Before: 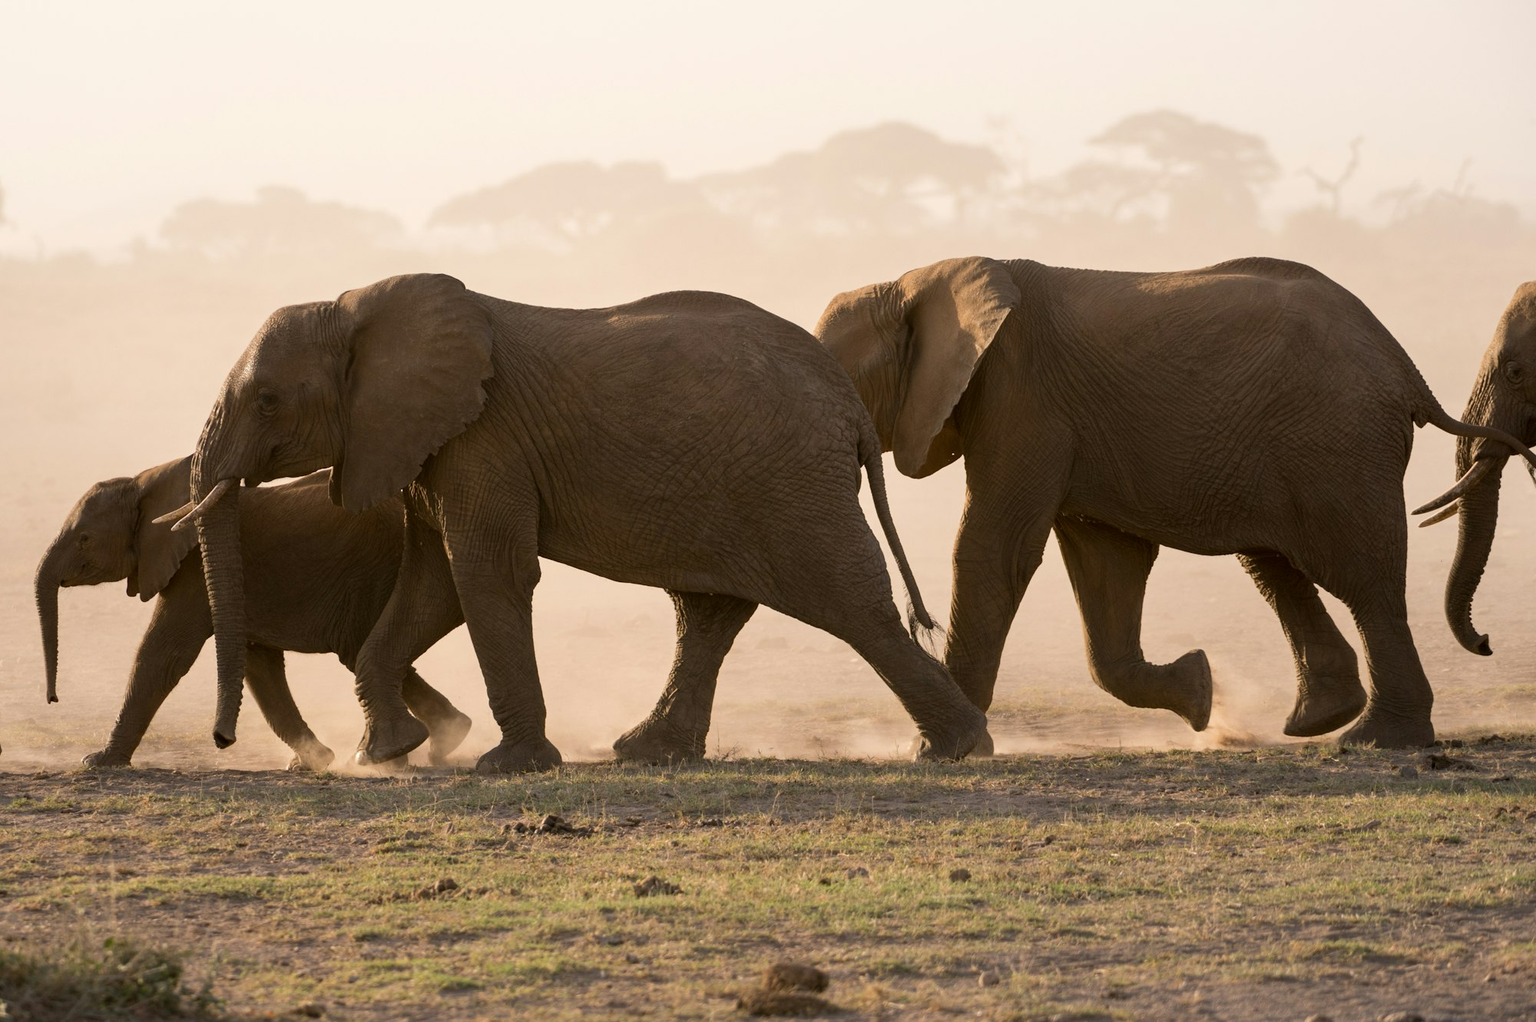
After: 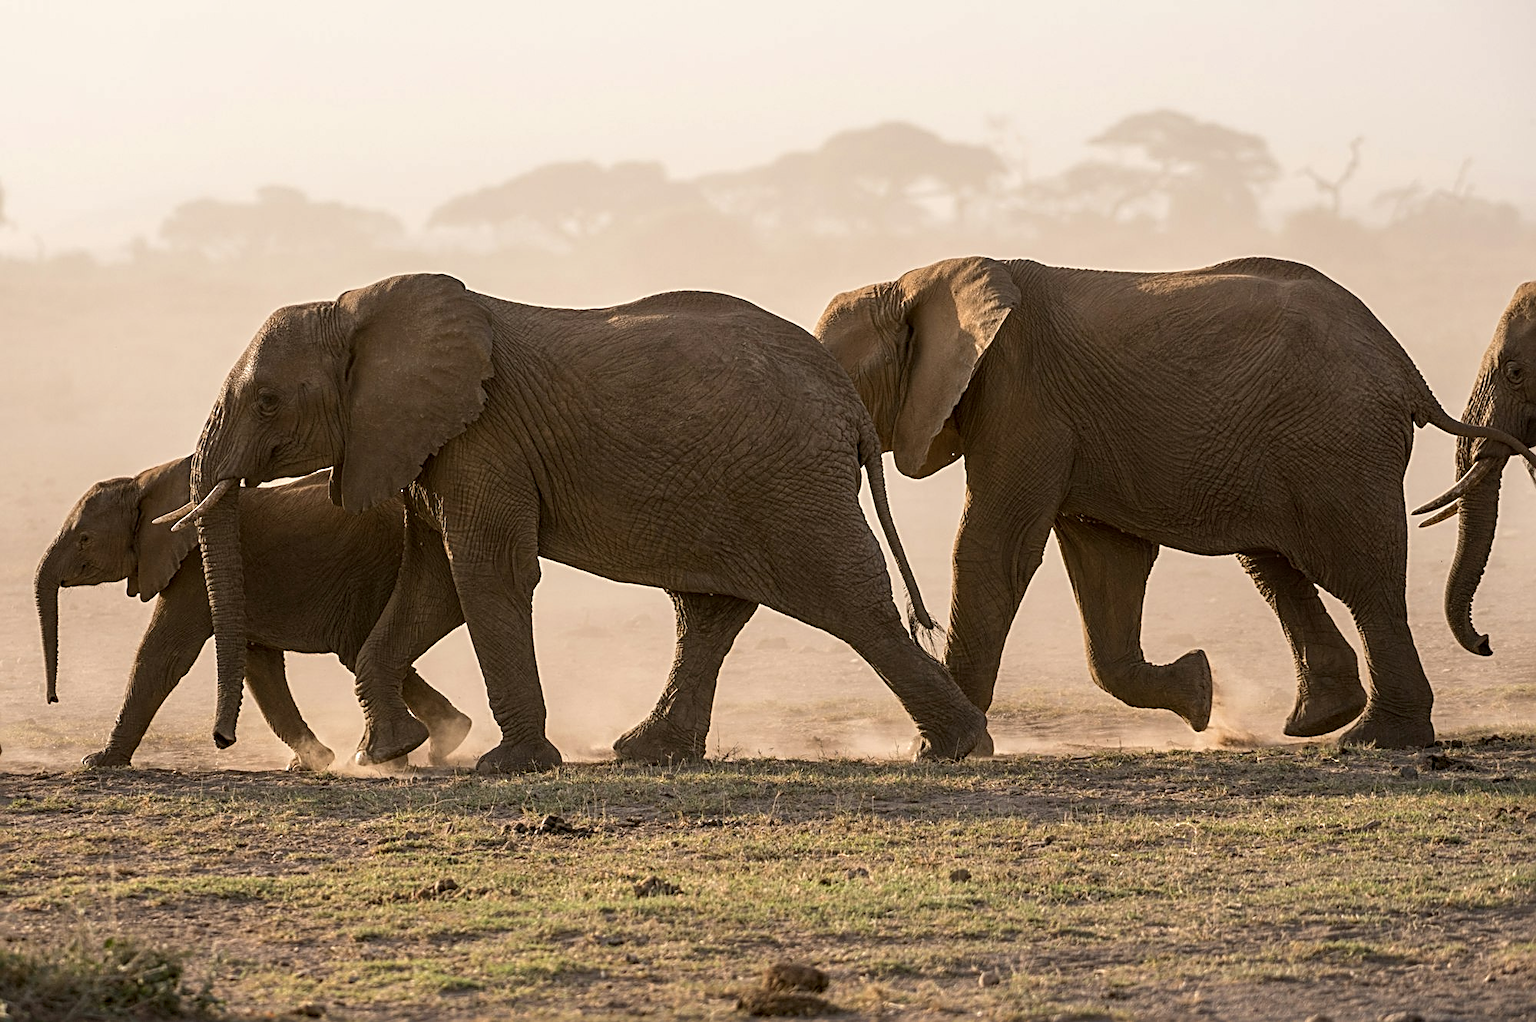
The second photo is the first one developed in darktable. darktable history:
sharpen: radius 2.834, amount 0.729
local contrast: detail 130%
